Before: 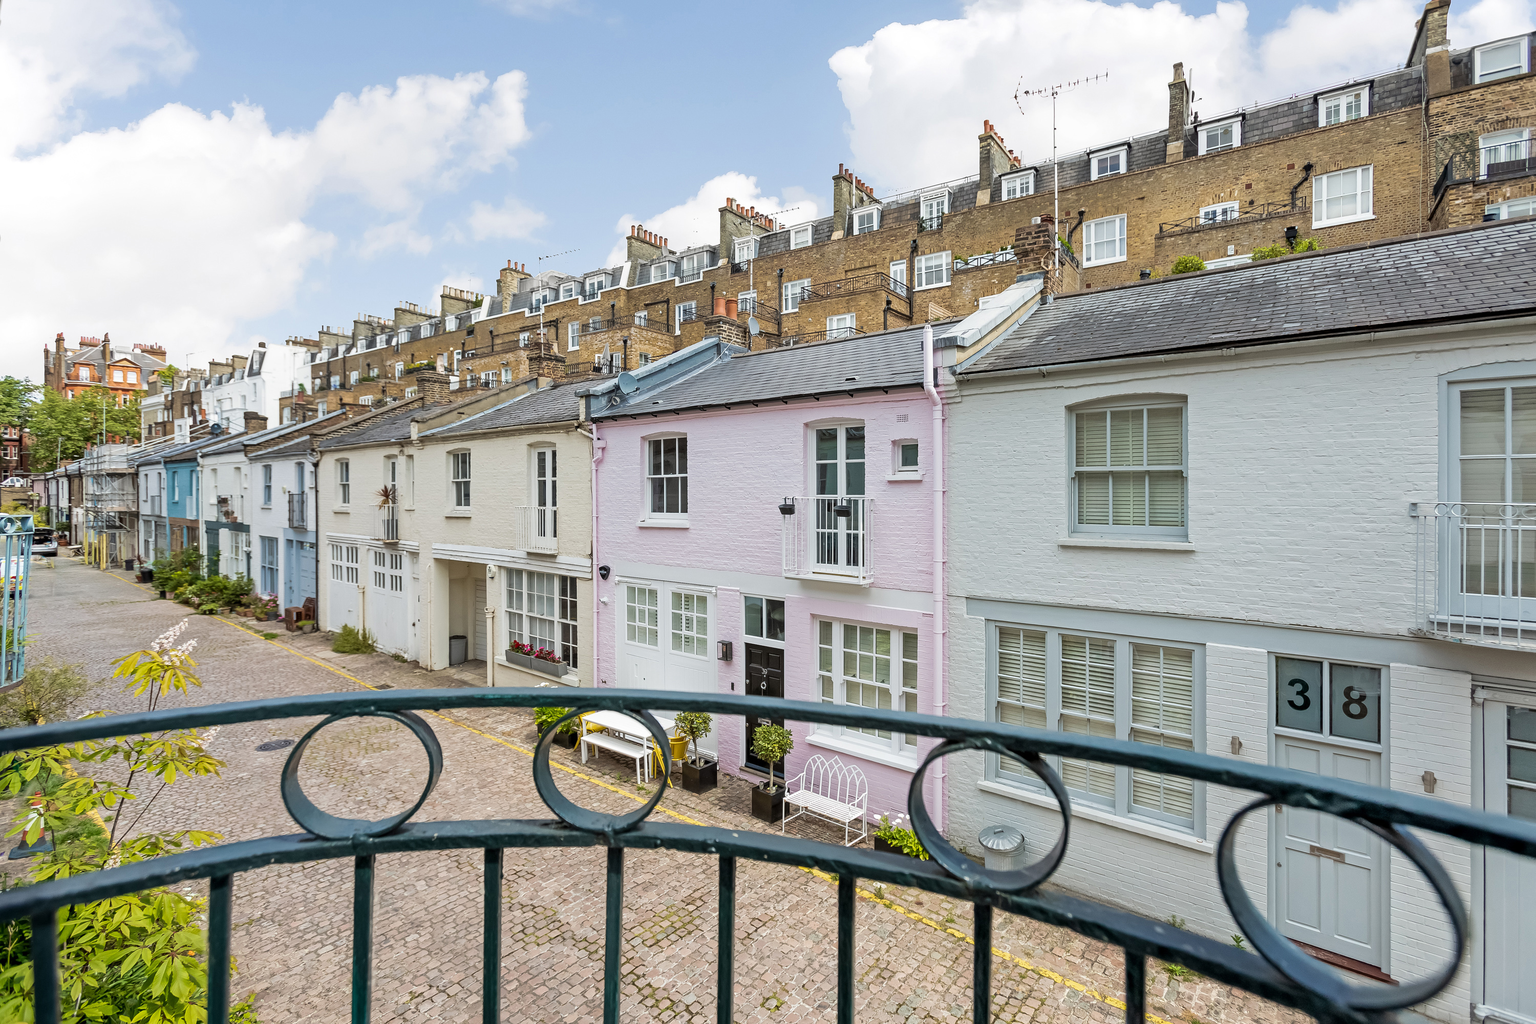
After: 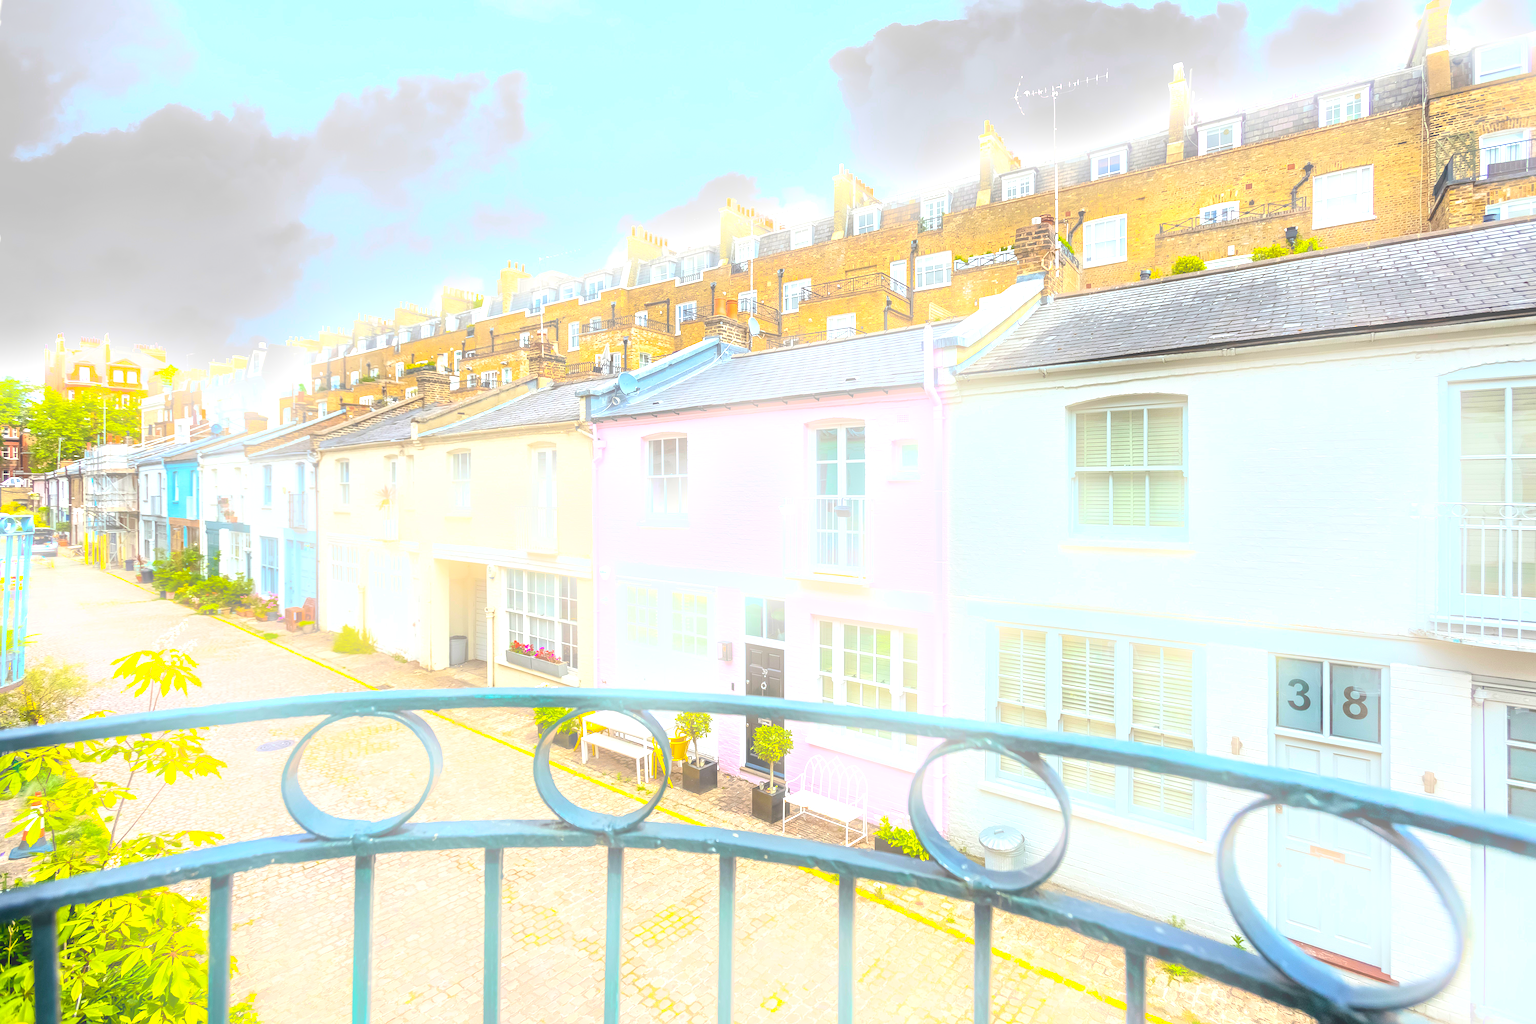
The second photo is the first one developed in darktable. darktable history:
bloom: size 16%, threshold 98%, strength 20%
color balance rgb: linear chroma grading › global chroma 15%, perceptual saturation grading › global saturation 30%
exposure: black level correction 0, exposure 1.2 EV, compensate highlight preservation false
